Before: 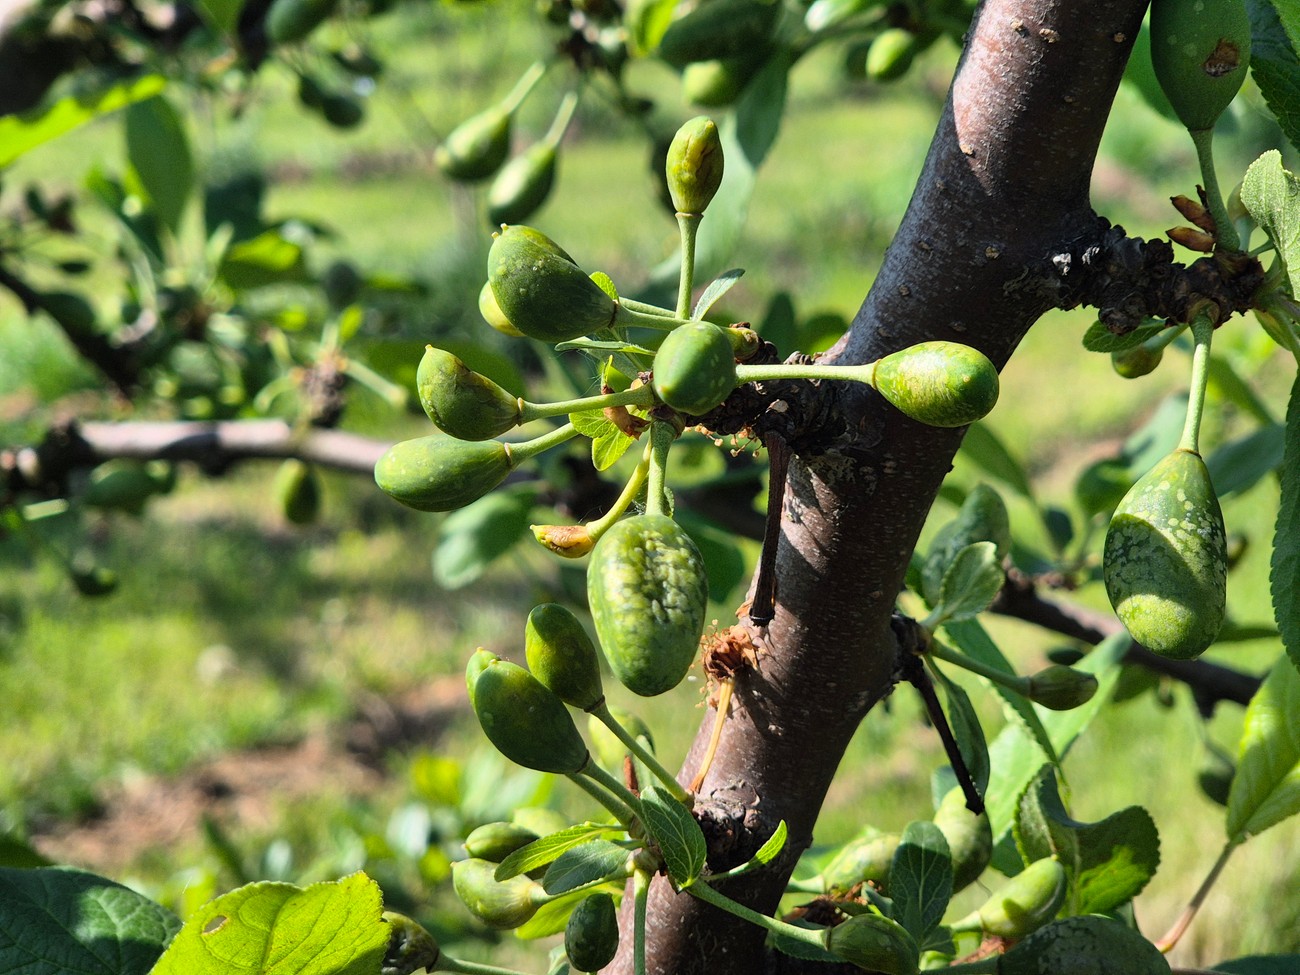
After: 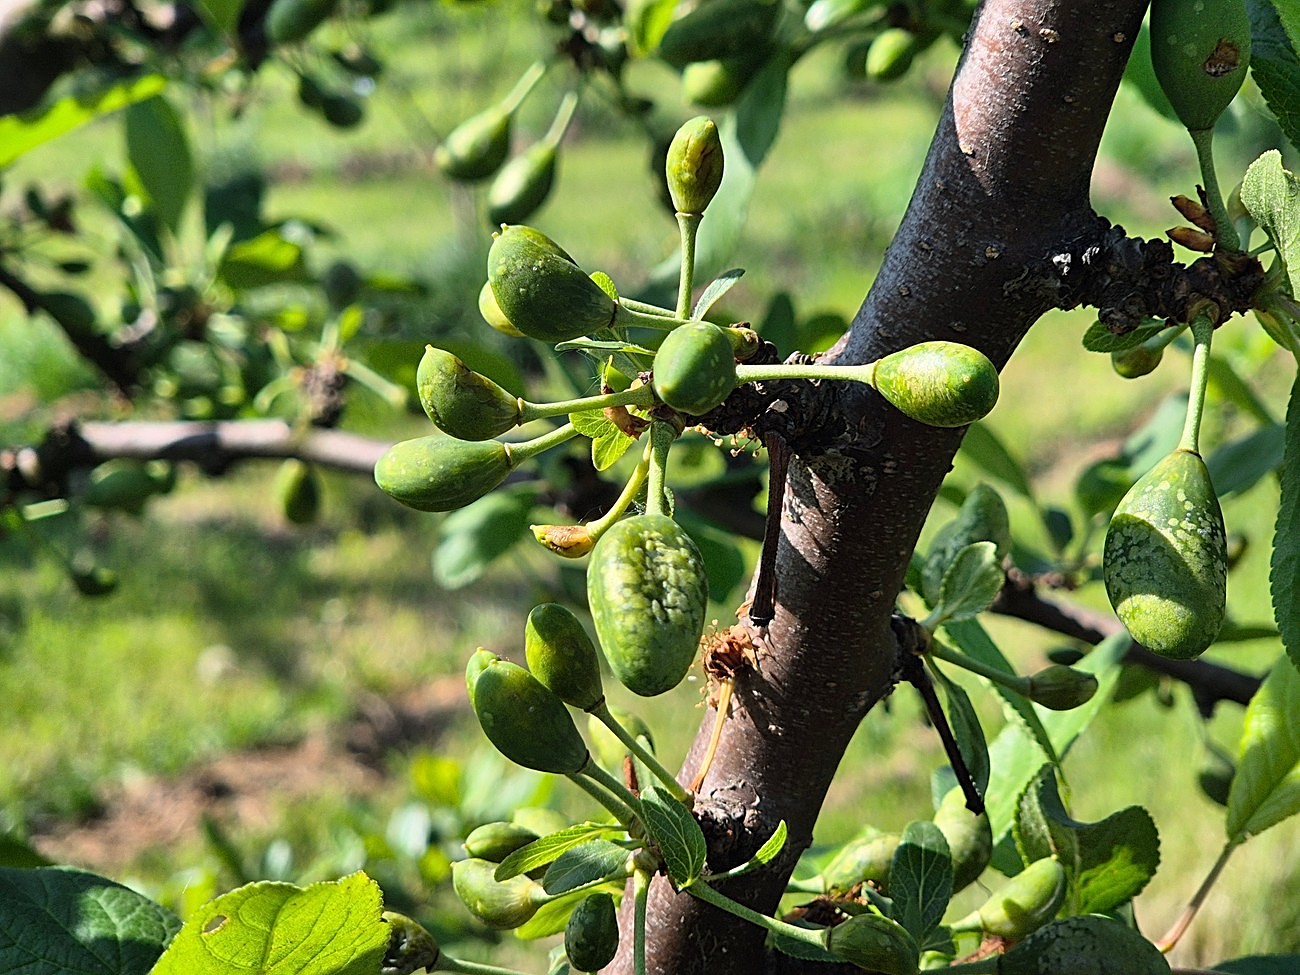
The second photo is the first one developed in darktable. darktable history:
sharpen: amount 0.74
